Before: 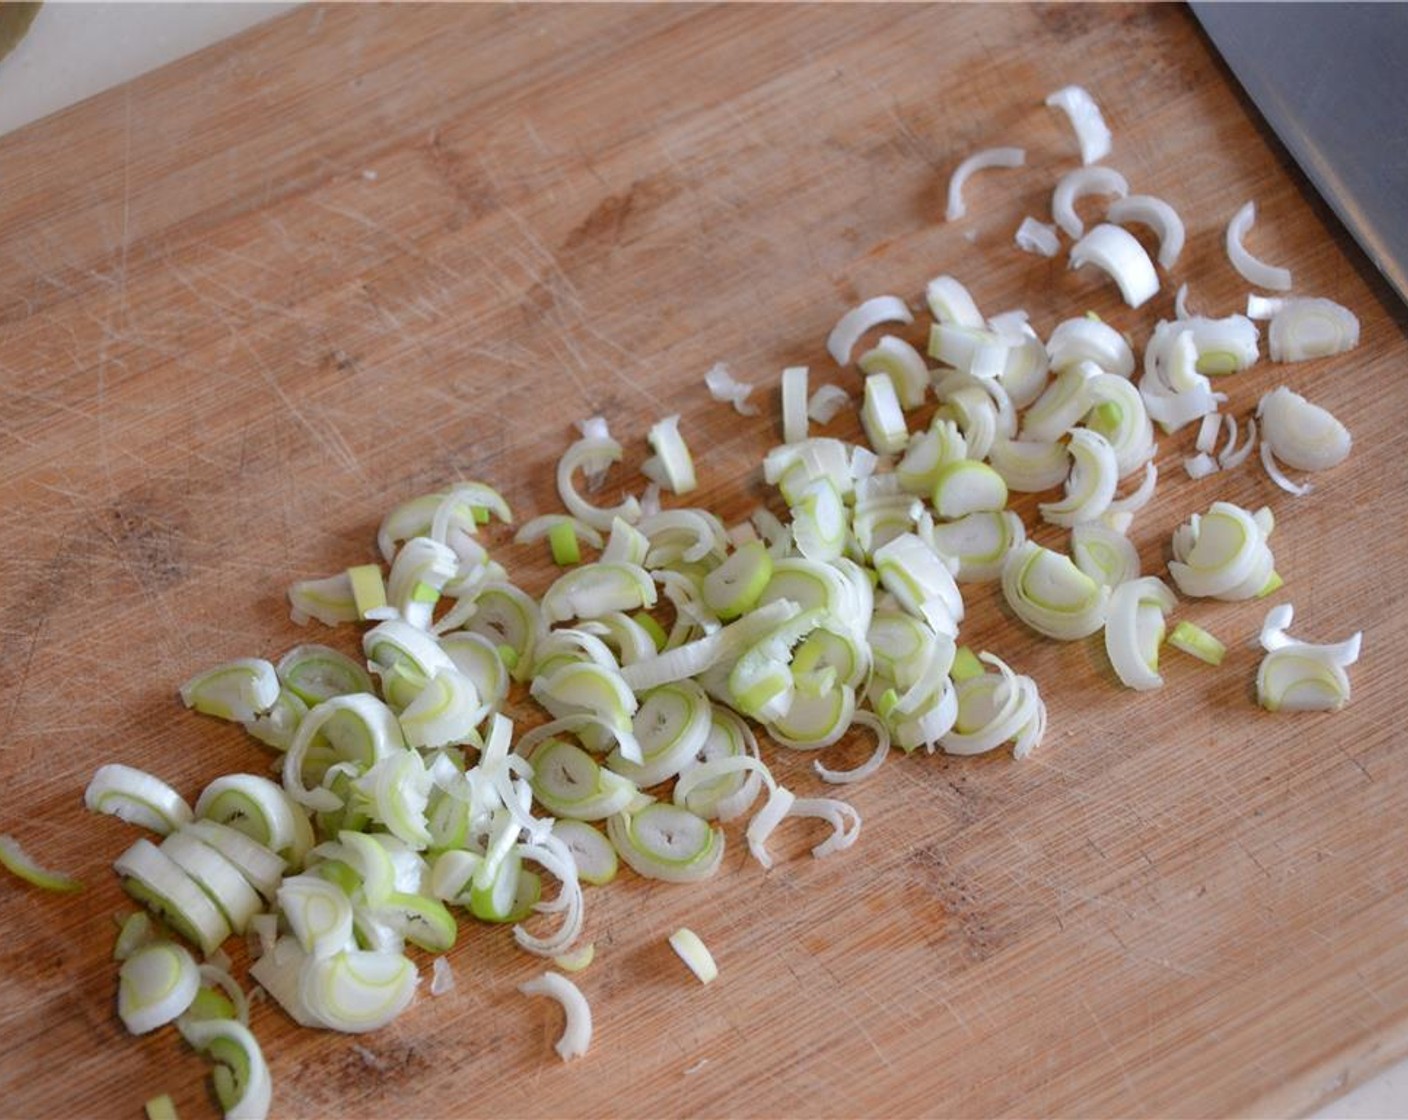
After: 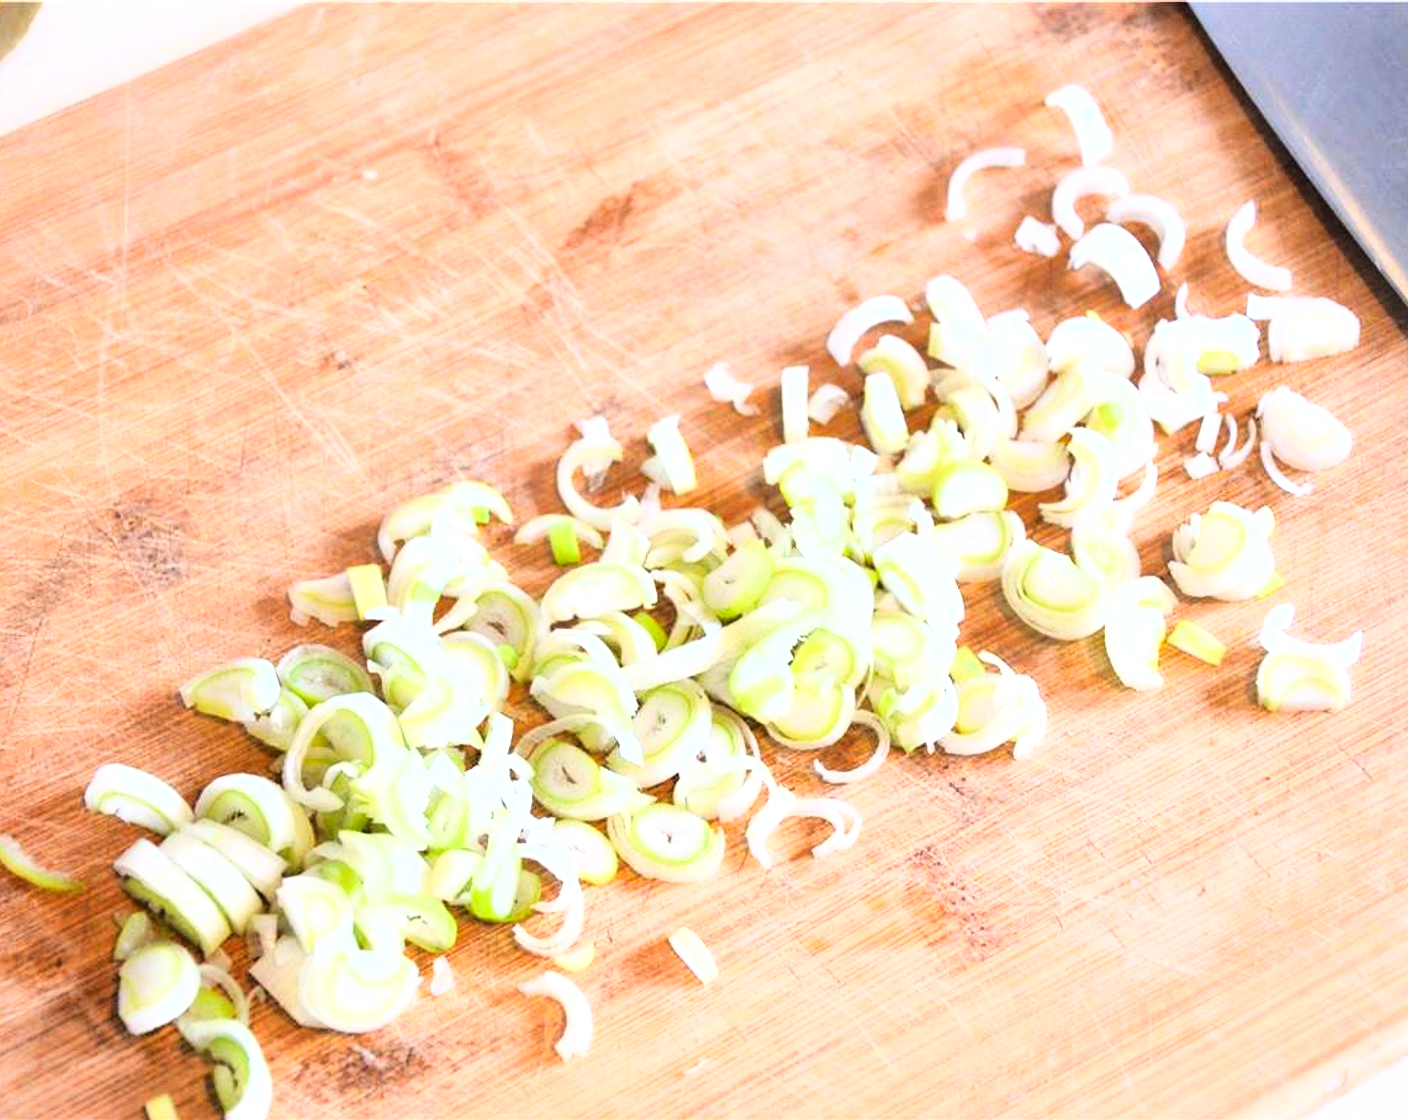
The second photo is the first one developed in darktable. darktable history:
exposure: exposure 0.778 EV, compensate highlight preservation false
shadows and highlights: shadows 9.71, white point adjustment 0.94, highlights -38.28
base curve: curves: ch0 [(0, 0) (0.007, 0.004) (0.027, 0.03) (0.046, 0.07) (0.207, 0.54) (0.442, 0.872) (0.673, 0.972) (1, 1)]
